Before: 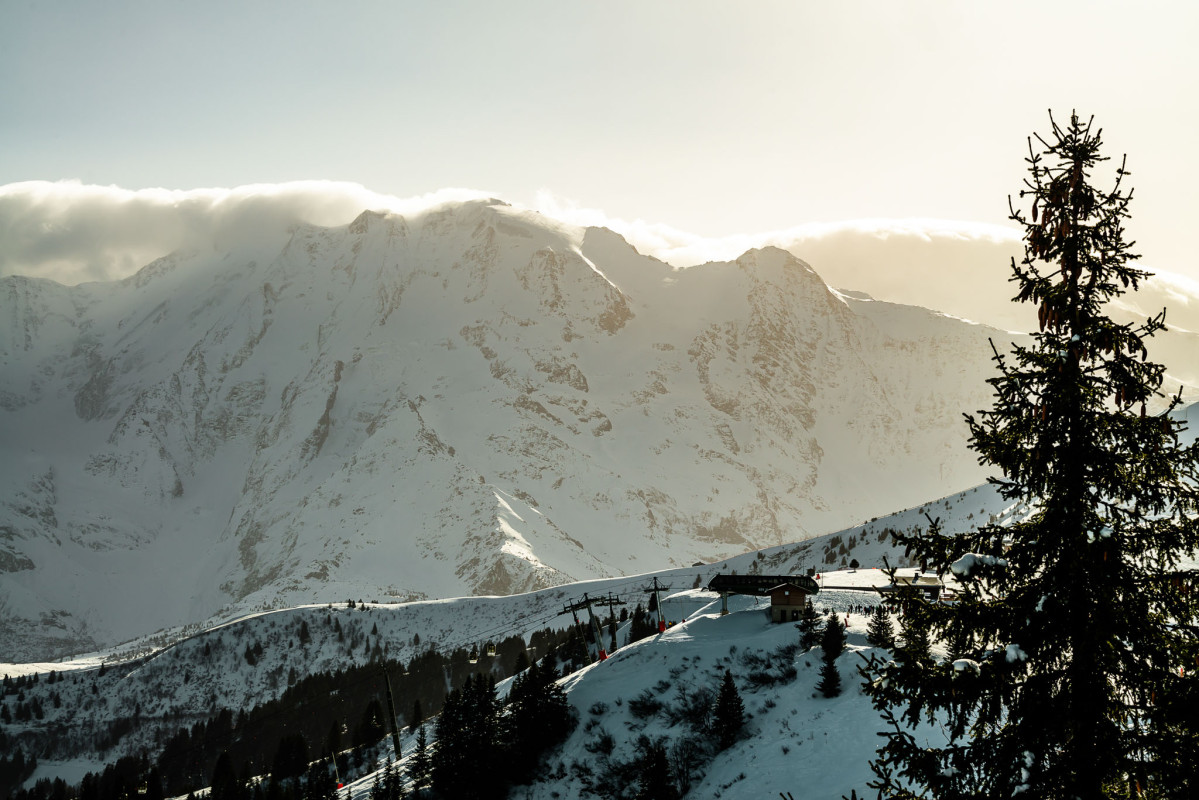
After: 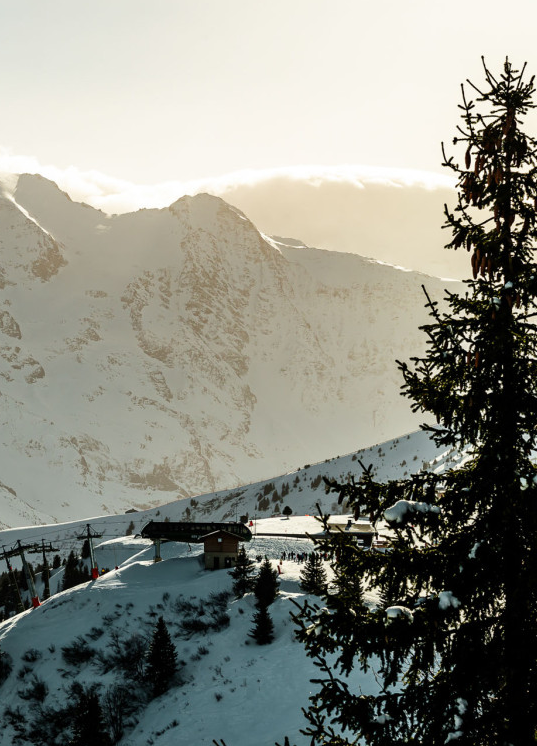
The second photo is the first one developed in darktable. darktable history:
crop: left 47.292%, top 6.677%, right 7.907%
